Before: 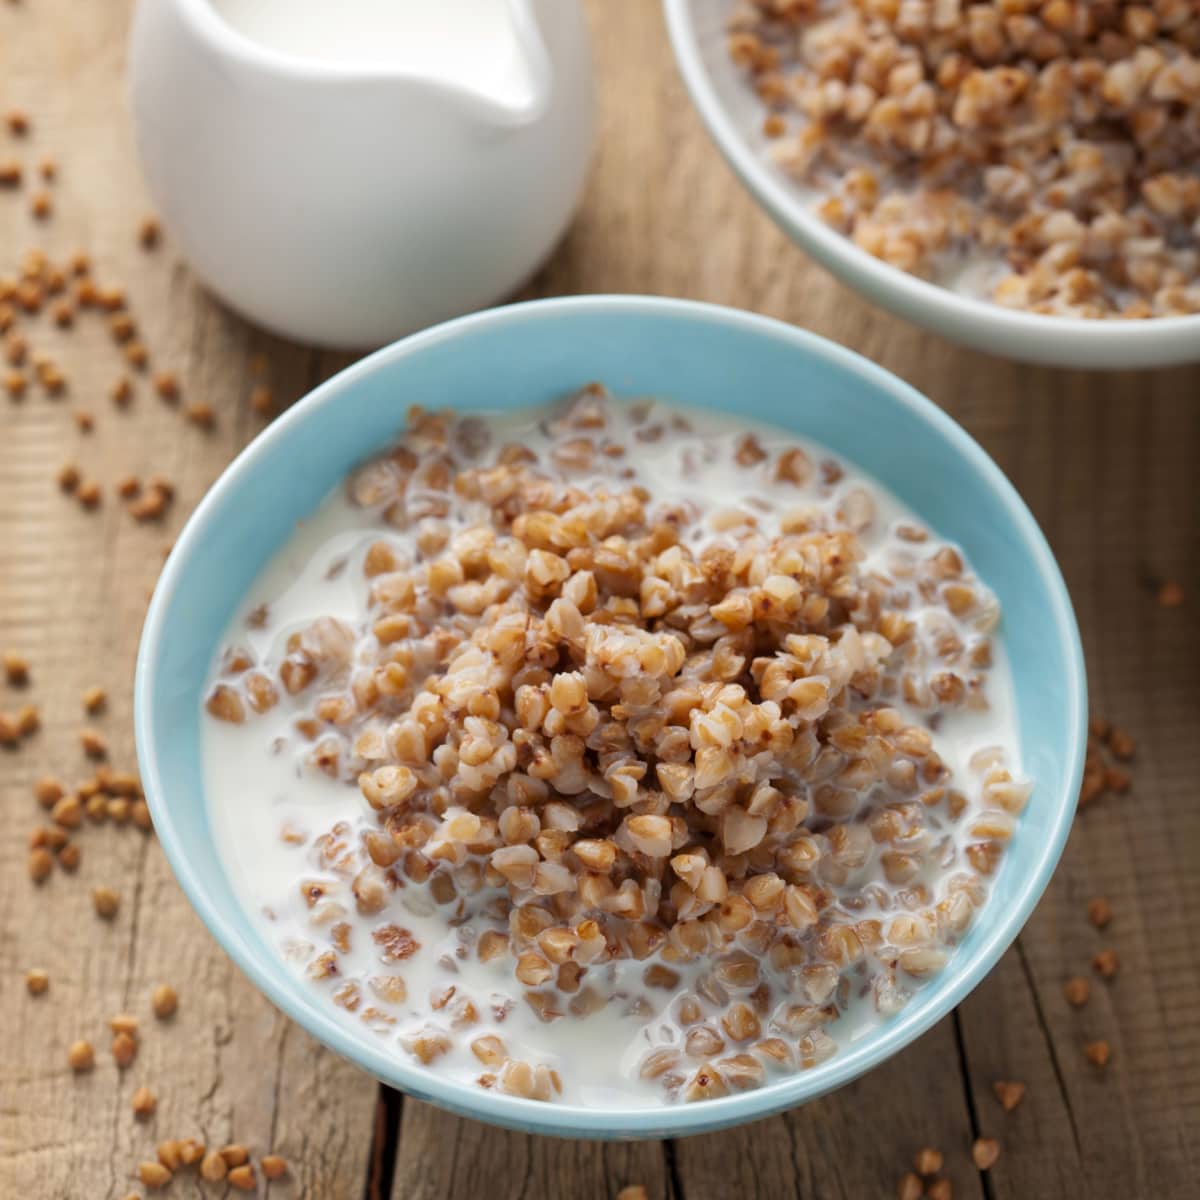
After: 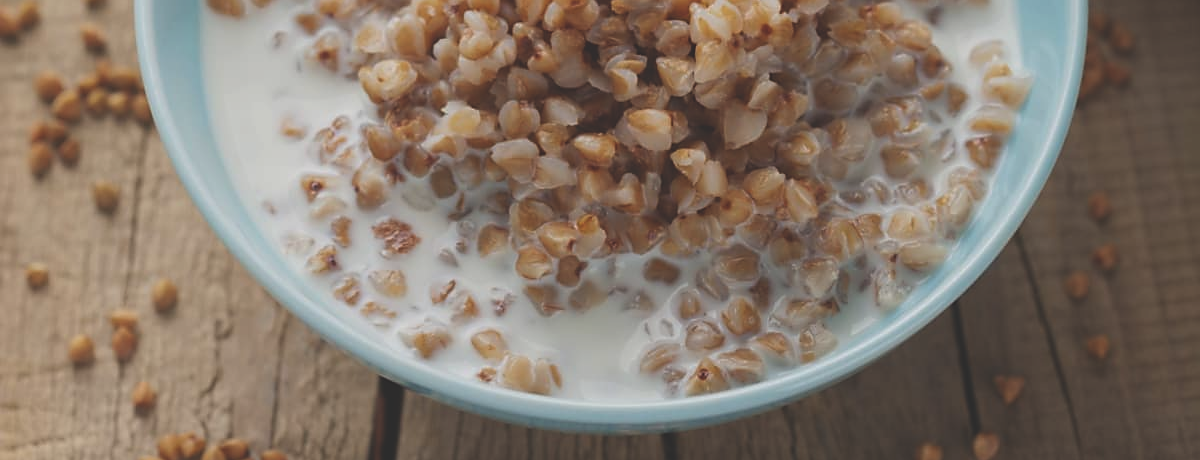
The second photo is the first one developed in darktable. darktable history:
sharpen: radius 1.86, amount 0.407, threshold 1.242
exposure: black level correction -0.036, exposure -0.496 EV, compensate exposure bias true, compensate highlight preservation false
crop and rotate: top 58.845%, bottom 2.804%
